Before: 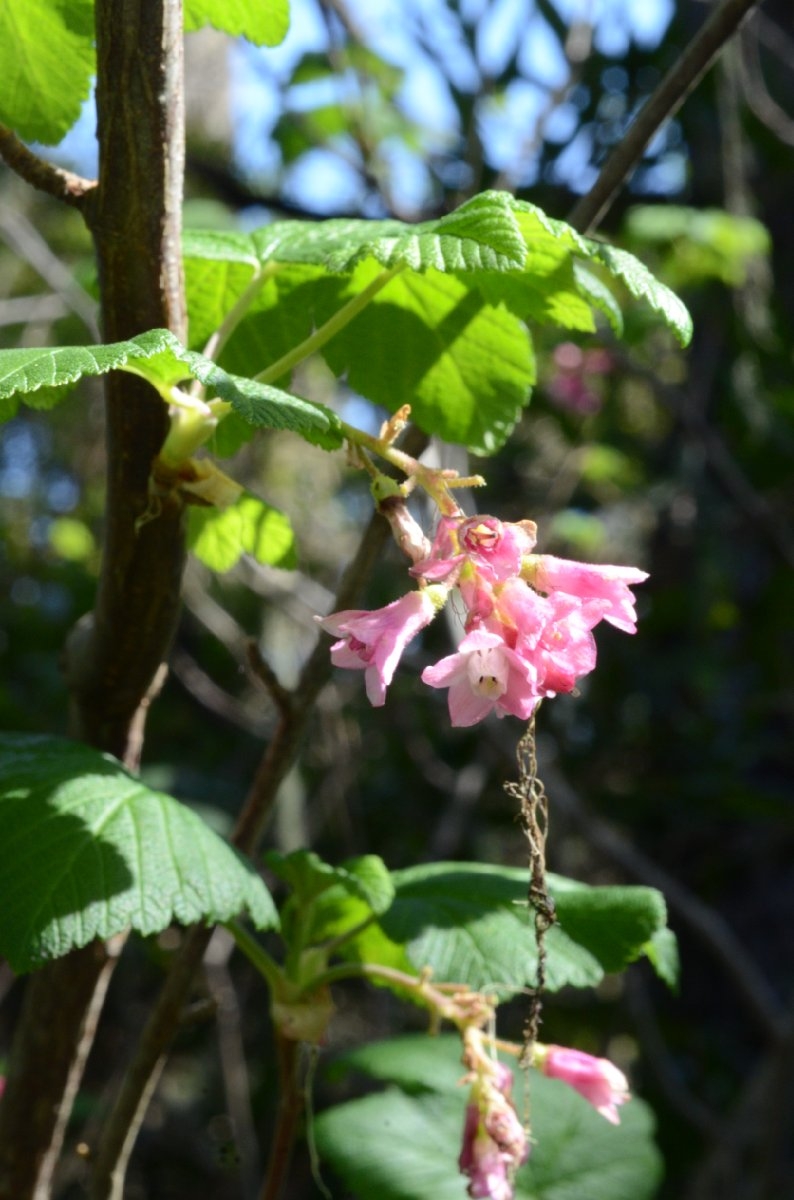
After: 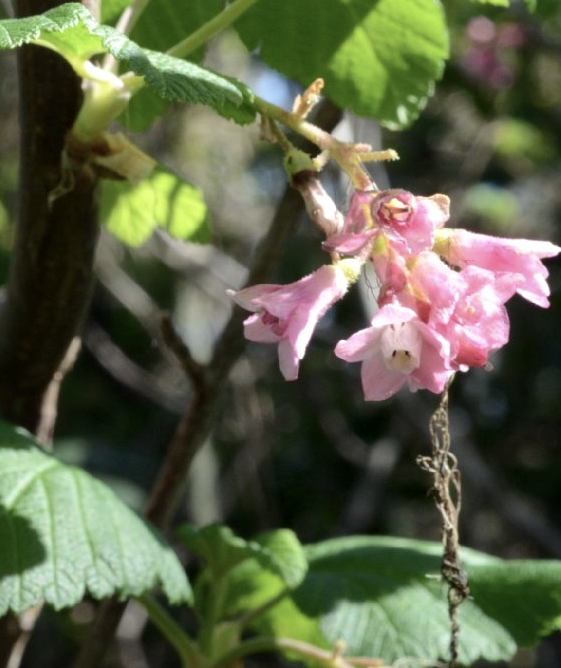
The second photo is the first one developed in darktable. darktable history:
crop: left 11.025%, top 27.171%, right 18.283%, bottom 17.148%
color correction: highlights b* 0.045, saturation 0.771
local contrast: mode bilateral grid, contrast 20, coarseness 51, detail 129%, midtone range 0.2
